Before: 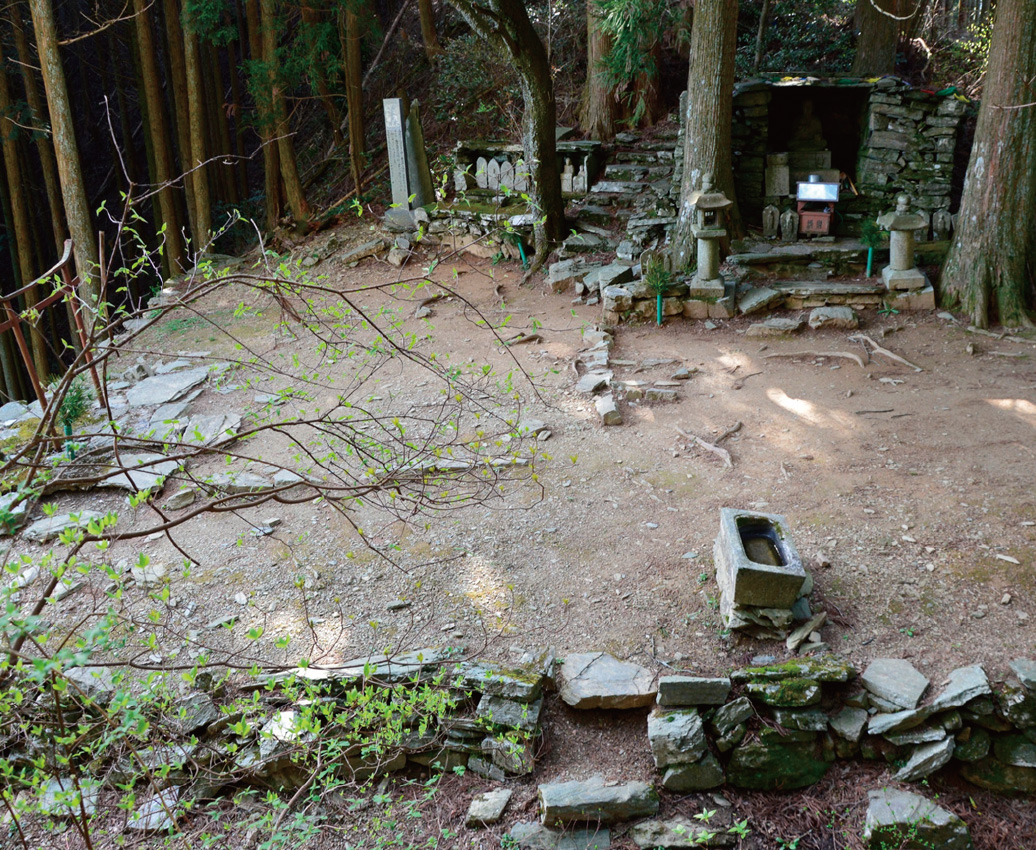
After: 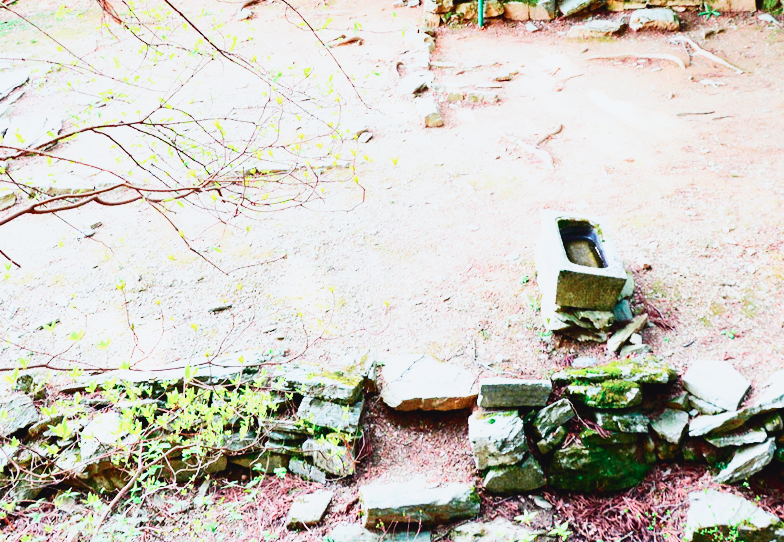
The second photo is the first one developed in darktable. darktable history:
exposure: black level correction 0, exposure 0.7 EV, compensate exposure bias true, compensate highlight preservation false
crop and rotate: left 17.299%, top 35.115%, right 7.015%, bottom 1.024%
base curve: curves: ch0 [(0, 0) (0.007, 0.004) (0.027, 0.03) (0.046, 0.07) (0.207, 0.54) (0.442, 0.872) (0.673, 0.972) (1, 1)], preserve colors none
tone curve: curves: ch0 [(0, 0.025) (0.15, 0.143) (0.452, 0.486) (0.751, 0.788) (1, 0.961)]; ch1 [(0, 0) (0.416, 0.4) (0.476, 0.469) (0.497, 0.494) (0.546, 0.571) (0.566, 0.607) (0.62, 0.657) (1, 1)]; ch2 [(0, 0) (0.386, 0.397) (0.505, 0.498) (0.547, 0.546) (0.579, 0.58) (1, 1)], color space Lab, independent channels, preserve colors none
